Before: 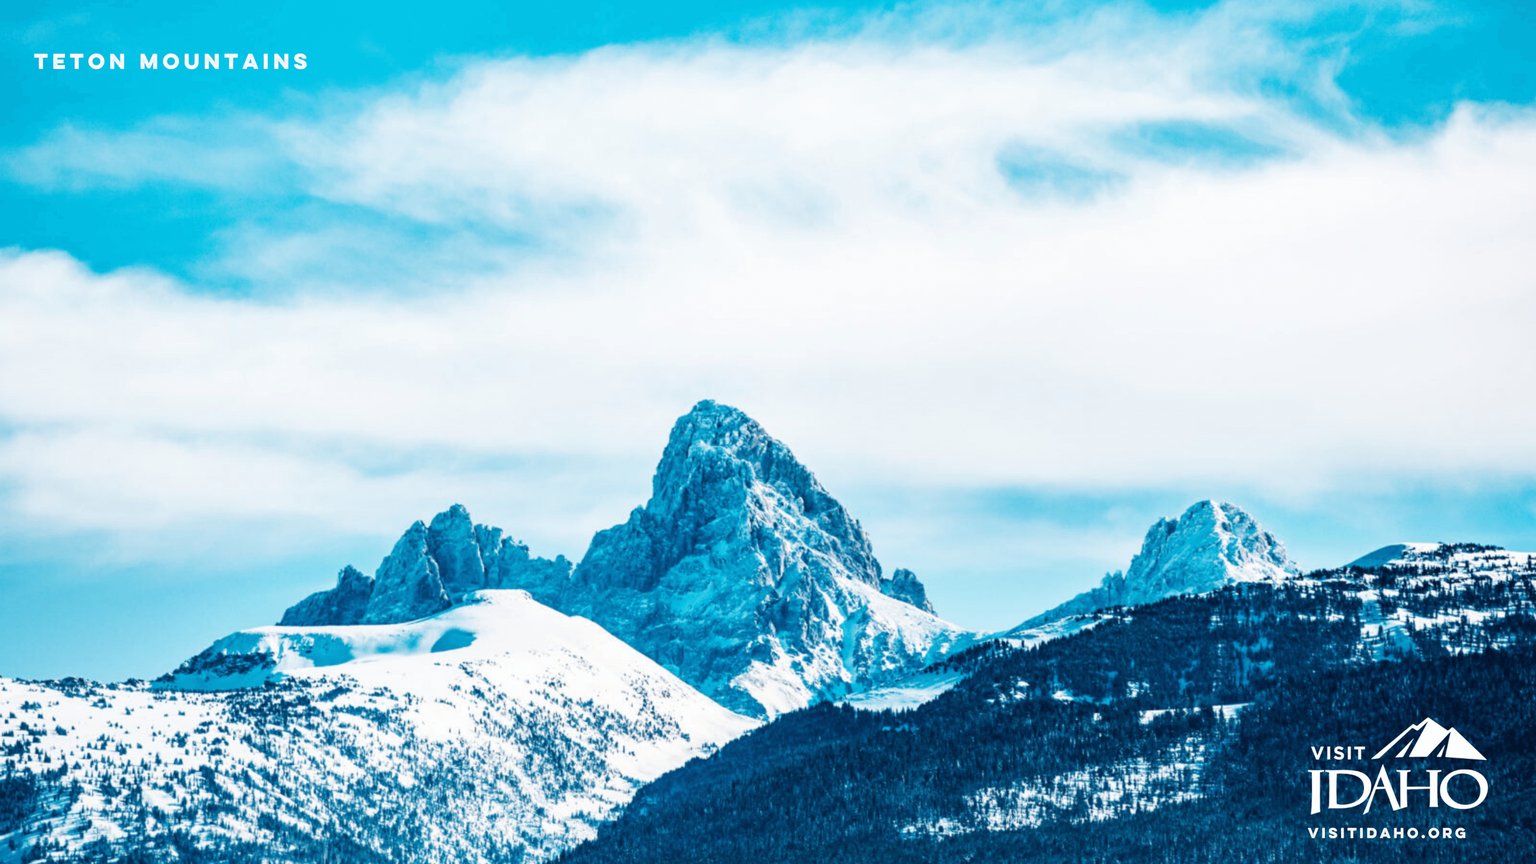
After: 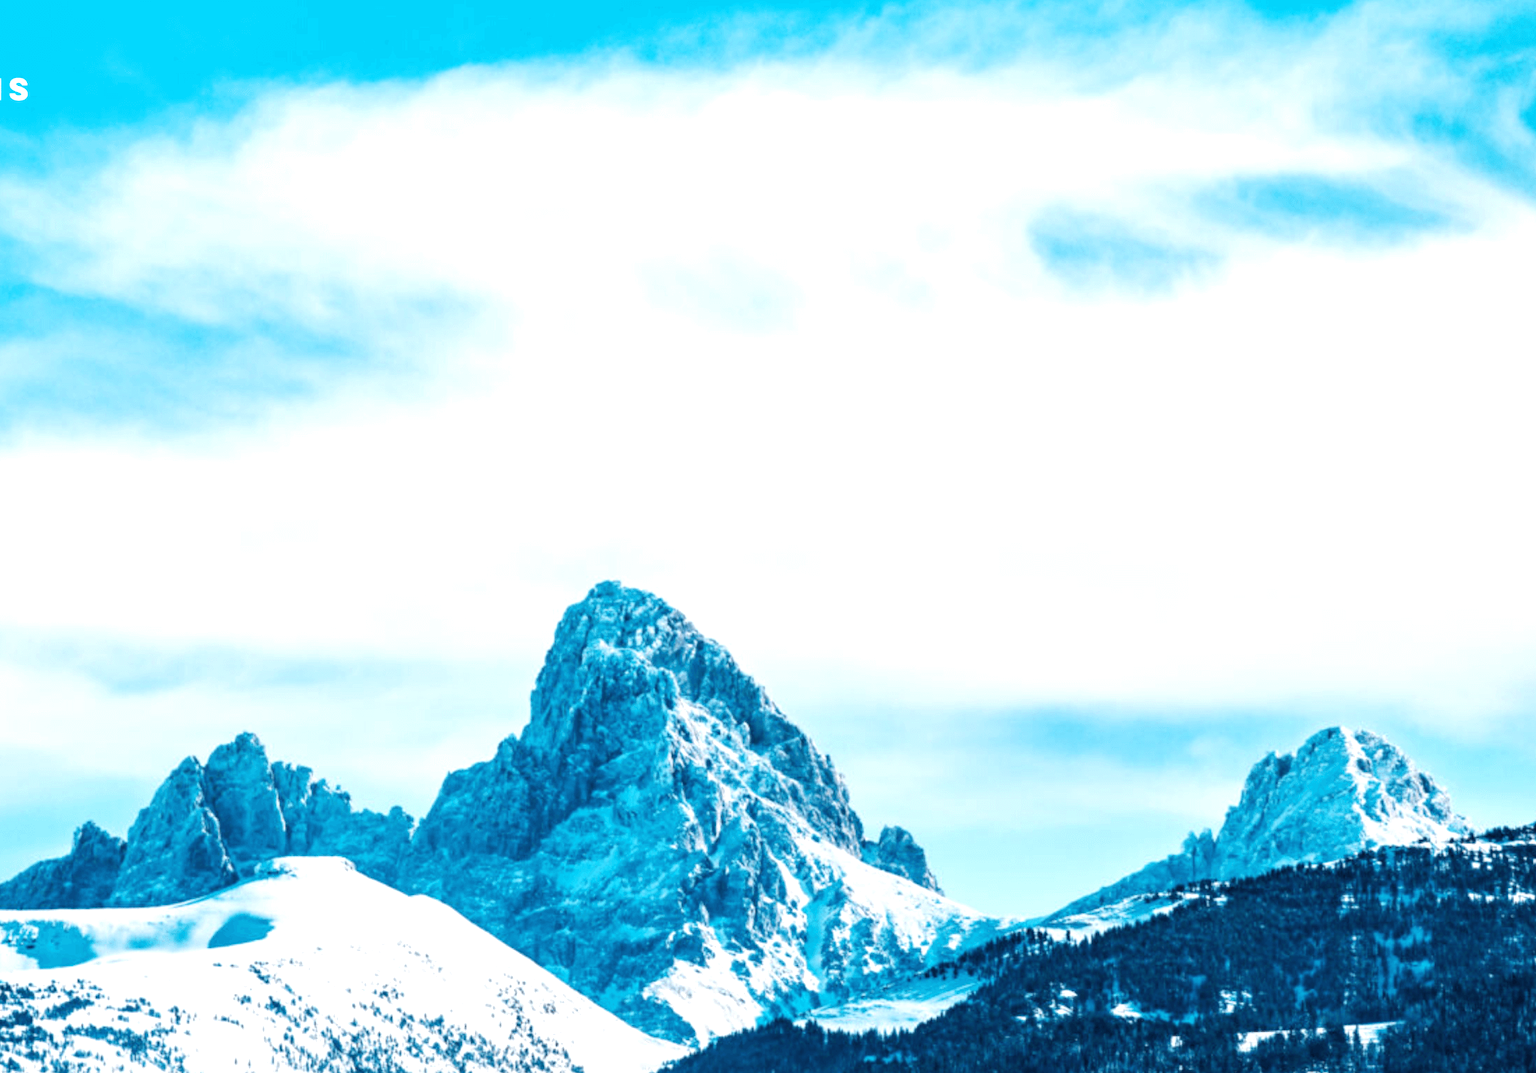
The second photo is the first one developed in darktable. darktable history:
crop: left 18.743%, right 12.389%, bottom 14.473%
exposure: black level correction 0, exposure 0.301 EV, compensate highlight preservation false
